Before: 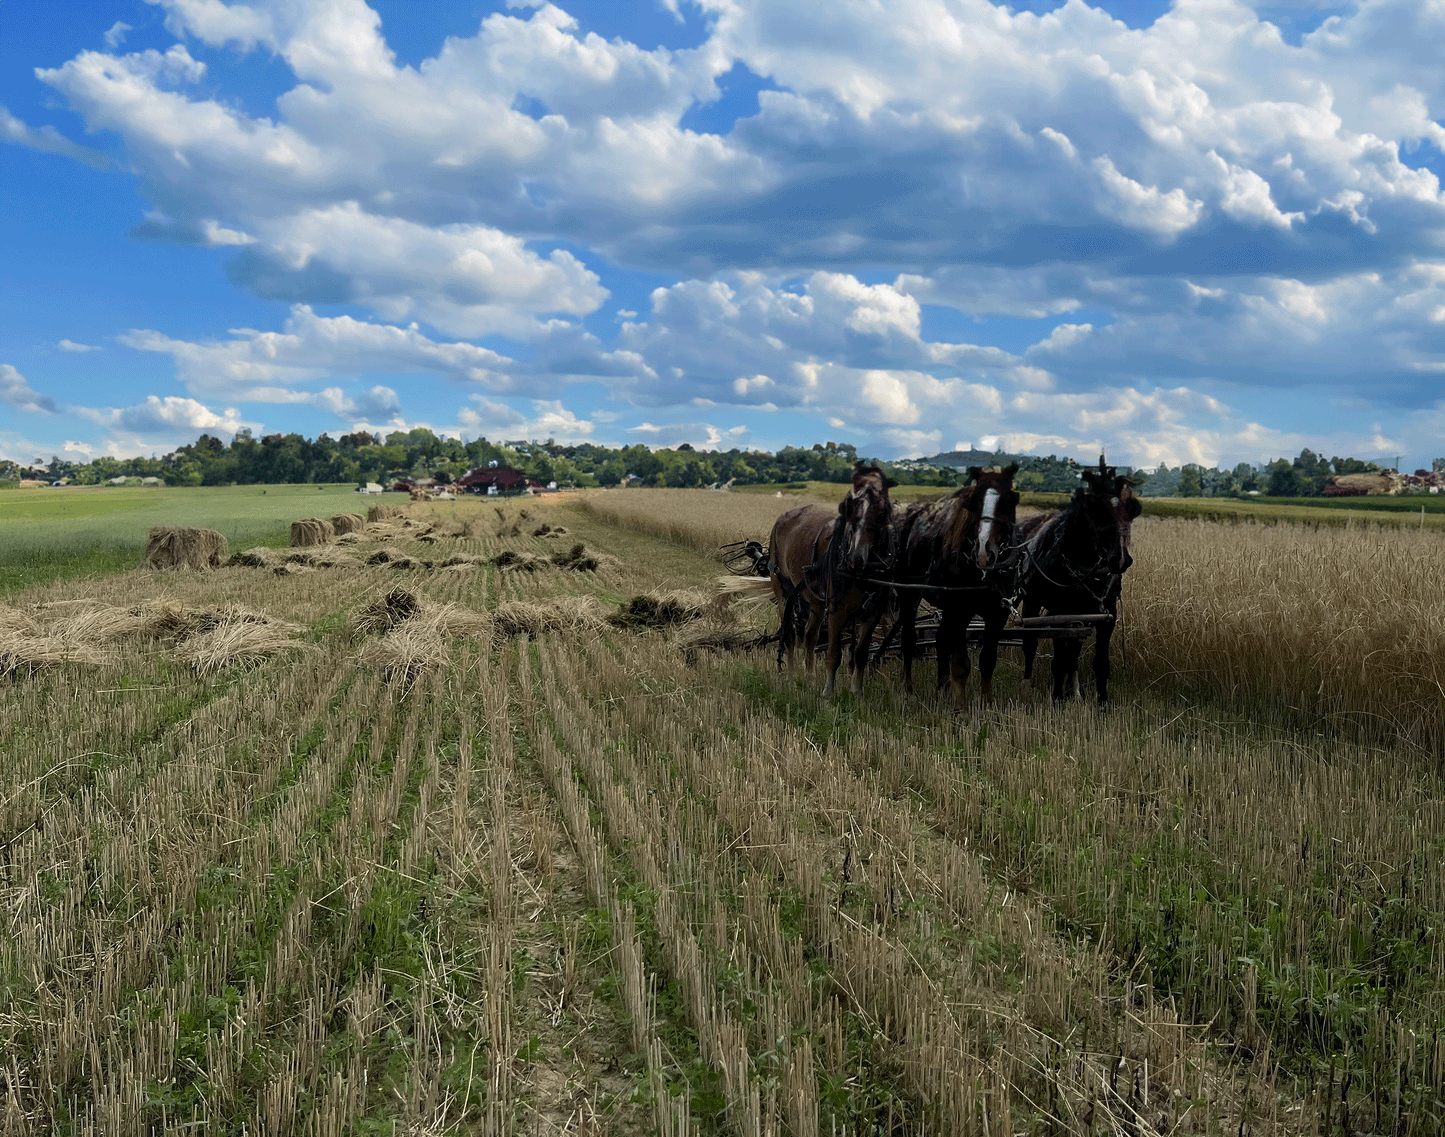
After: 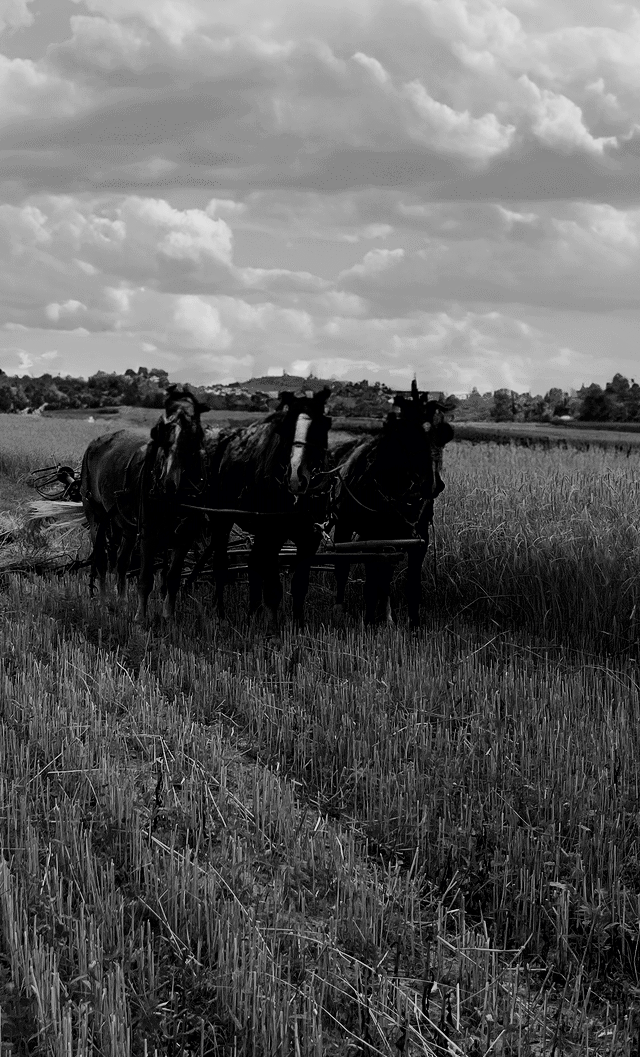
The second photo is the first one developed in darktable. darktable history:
exposure: exposure 0.574 EV, compensate highlight preservation false
contrast brightness saturation: contrast 0.12, brightness -0.12, saturation 0.2
haze removal: adaptive false
filmic rgb: black relative exposure -7.65 EV, white relative exposure 4.56 EV, hardness 3.61, color science v6 (2022)
crop: left 47.628%, top 6.643%, right 7.874%
color calibration: output gray [0.18, 0.41, 0.41, 0], gray › normalize channels true, illuminant same as pipeline (D50), adaptation XYZ, x 0.346, y 0.359, gamut compression 0
